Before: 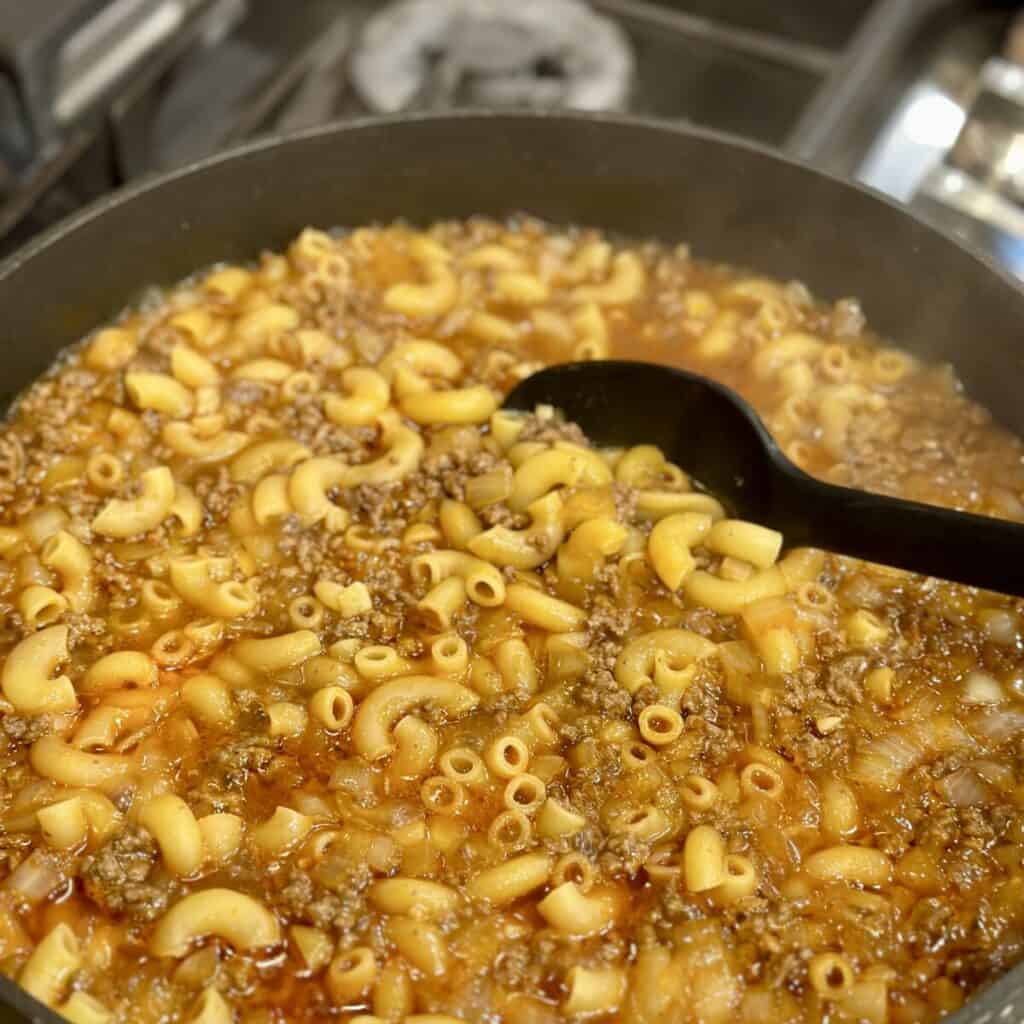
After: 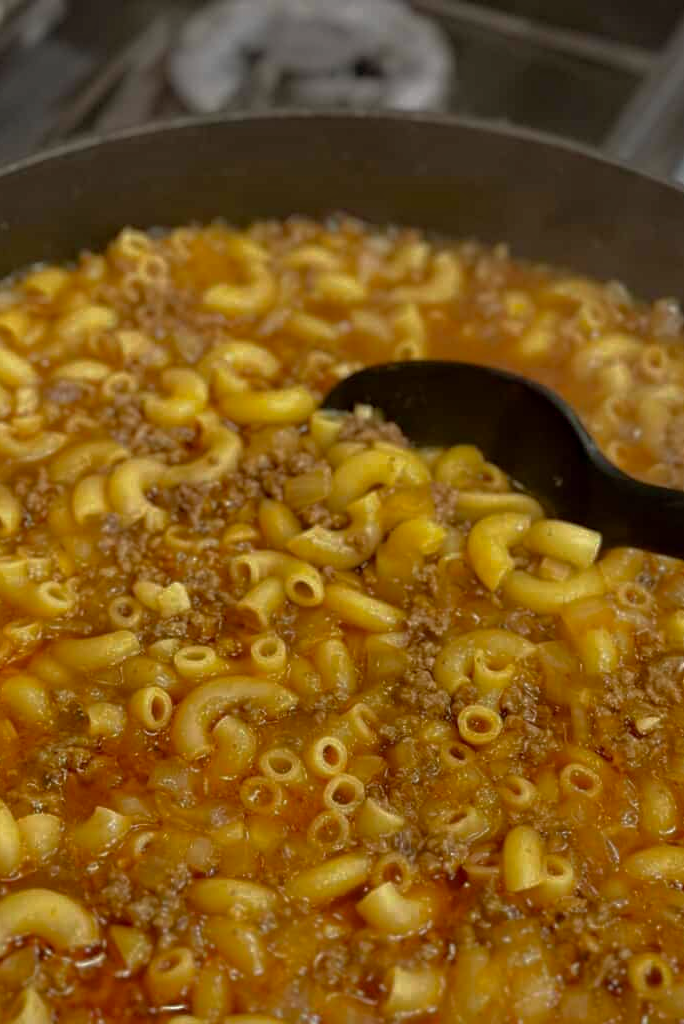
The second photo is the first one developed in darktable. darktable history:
haze removal: compatibility mode true, adaptive false
crop and rotate: left 17.732%, right 15.423%
base curve: curves: ch0 [(0, 0) (0.826, 0.587) (1, 1)]
